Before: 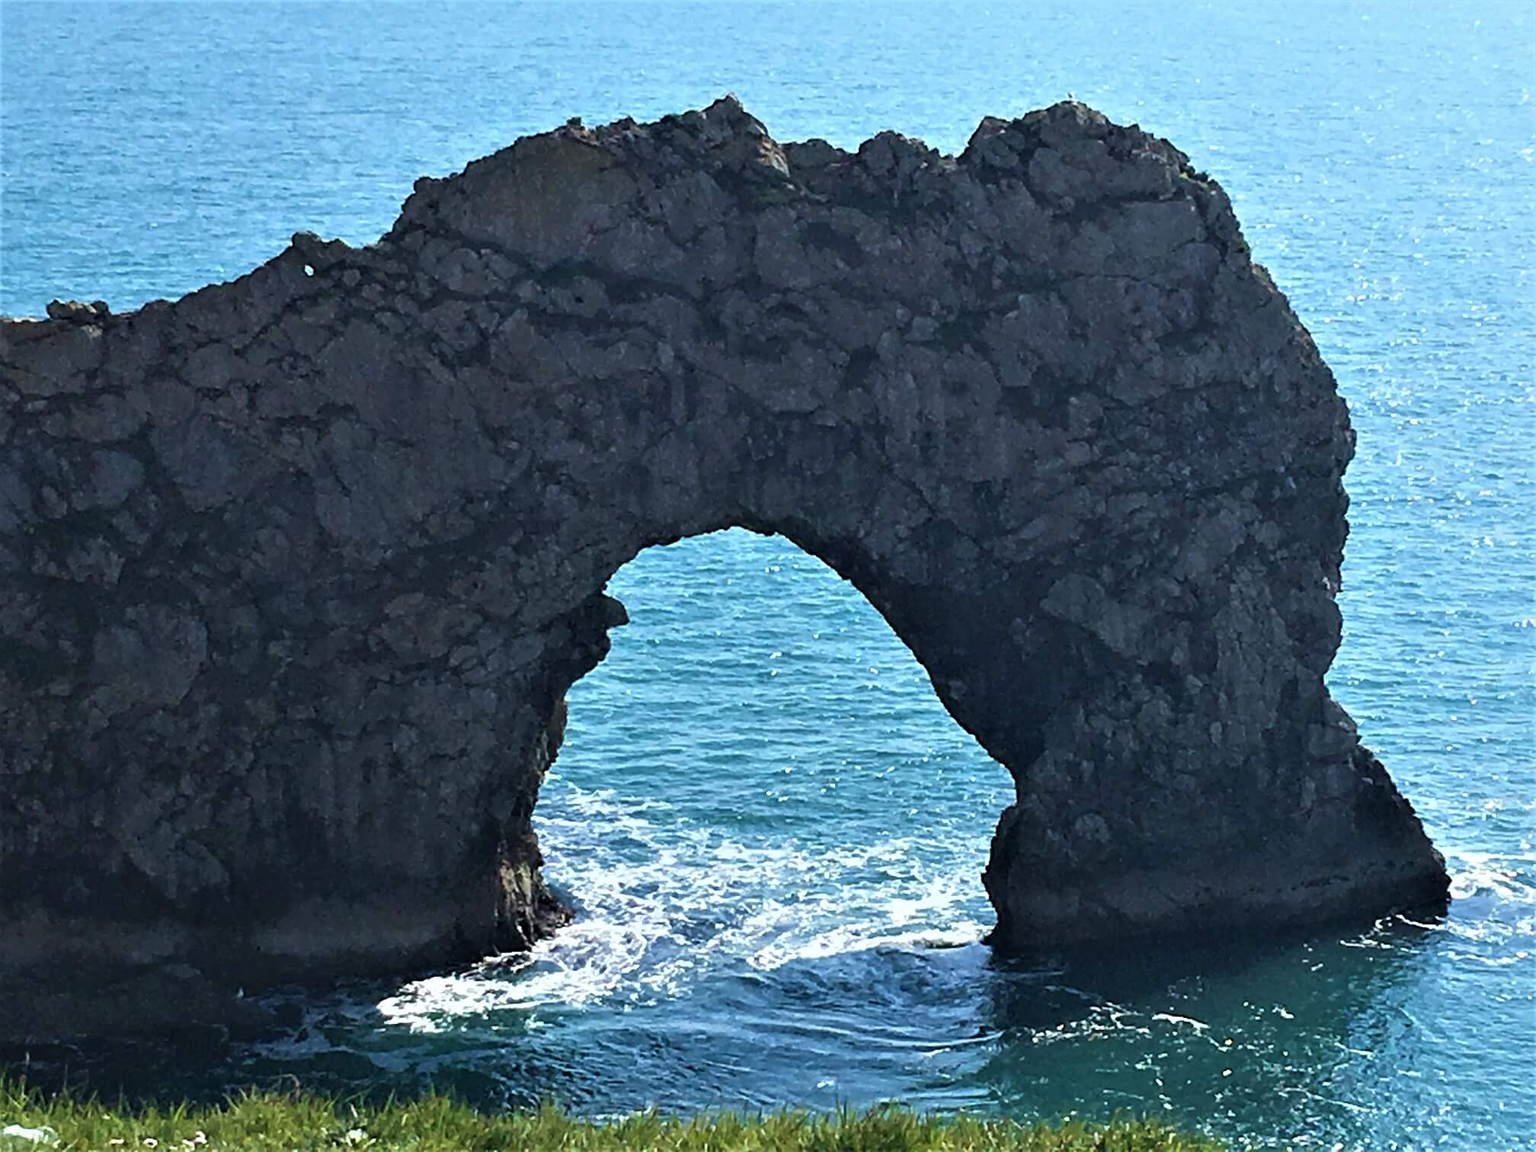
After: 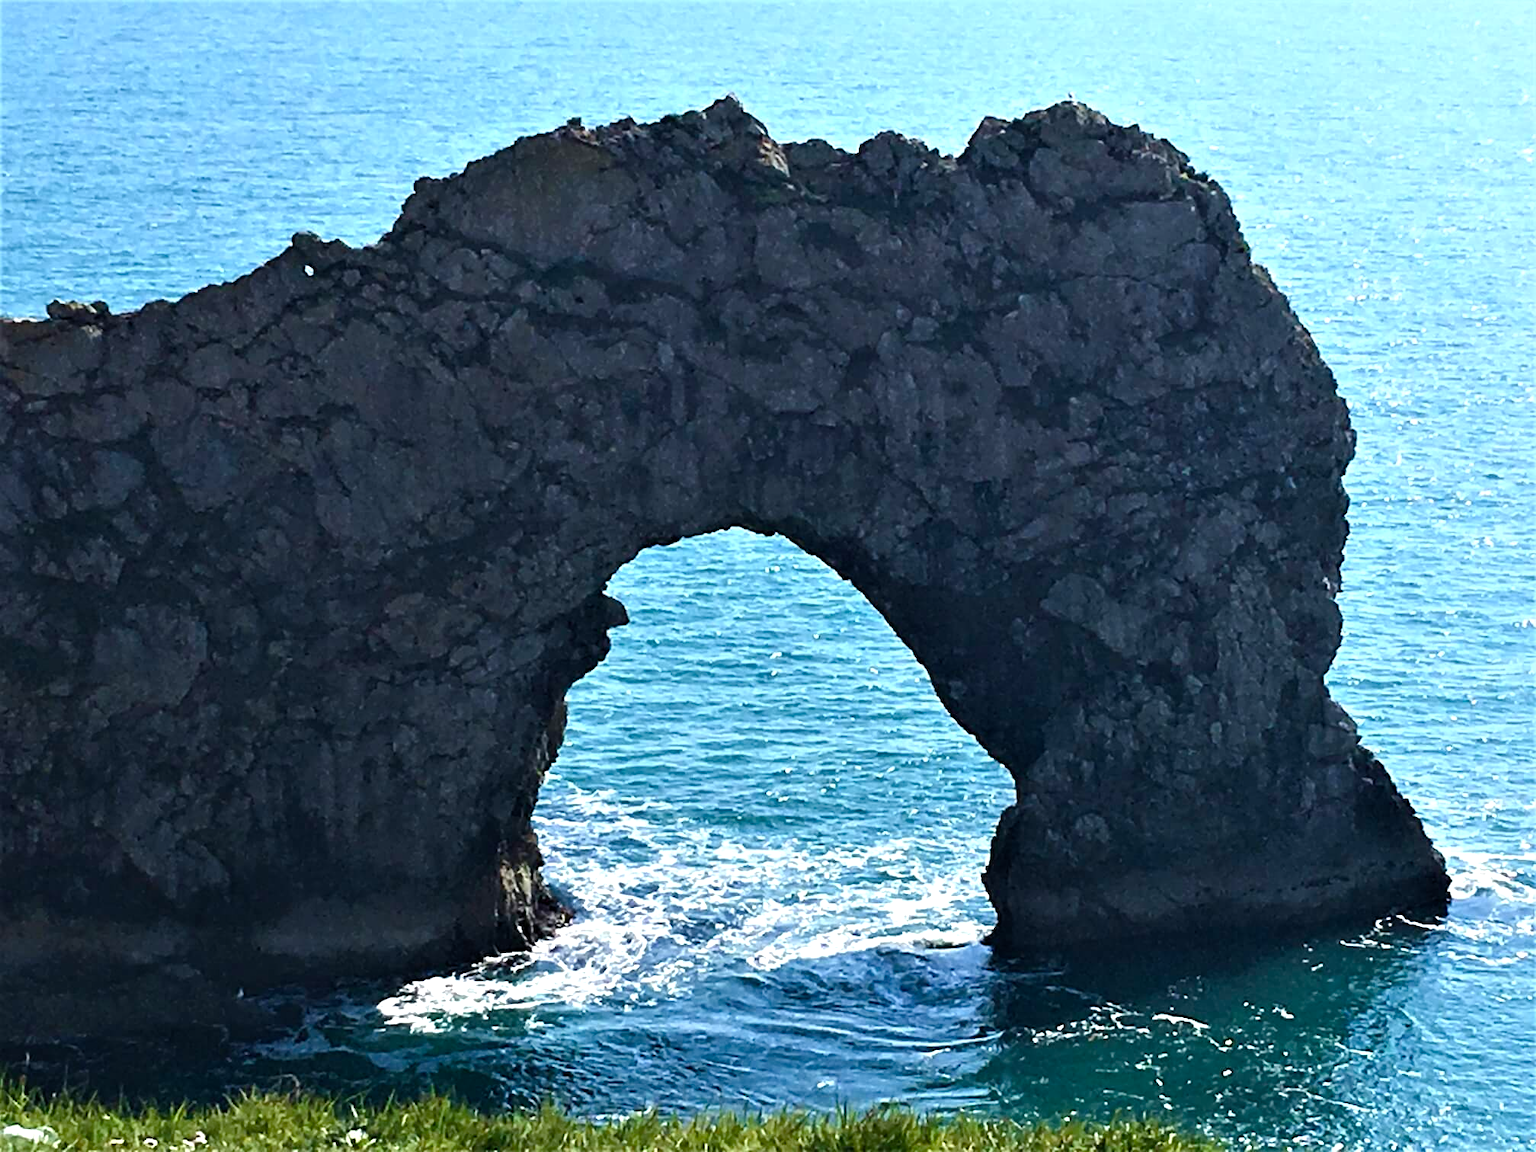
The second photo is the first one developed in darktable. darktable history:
tone equalizer: -8 EV -0.417 EV, -7 EV -0.389 EV, -6 EV -0.333 EV, -5 EV -0.222 EV, -3 EV 0.222 EV, -2 EV 0.333 EV, -1 EV 0.389 EV, +0 EV 0.417 EV, edges refinement/feathering 500, mask exposure compensation -1.57 EV, preserve details no
color balance rgb: perceptual saturation grading › global saturation 20%, perceptual saturation grading › highlights -25%, perceptual saturation grading › shadows 25%
